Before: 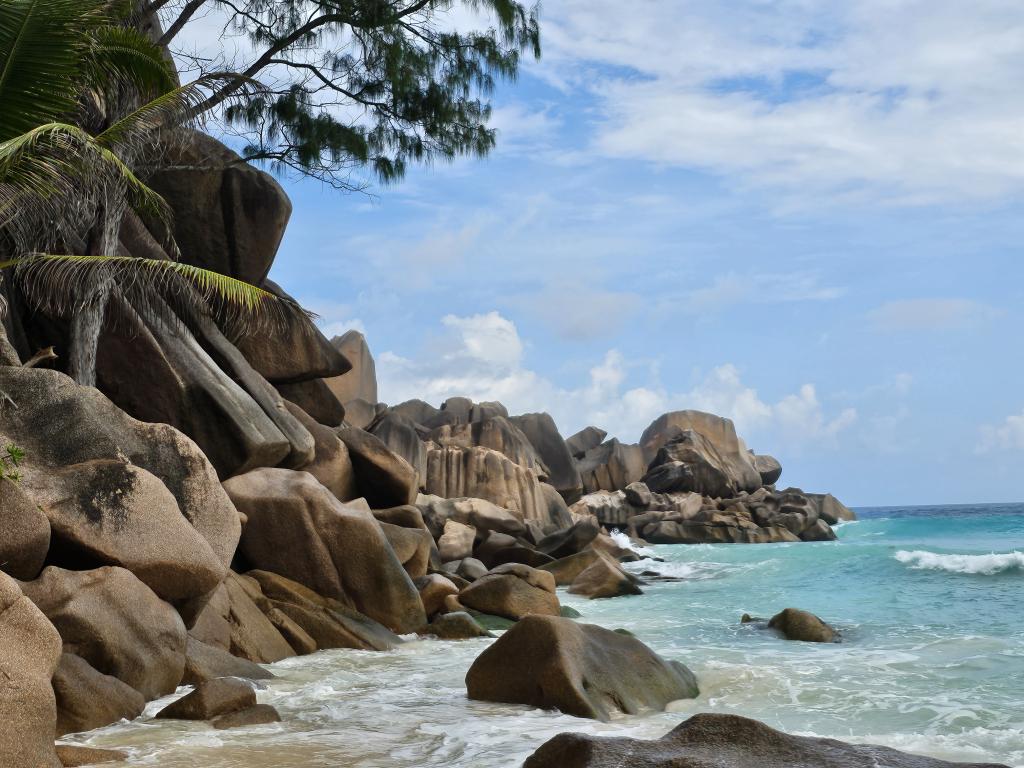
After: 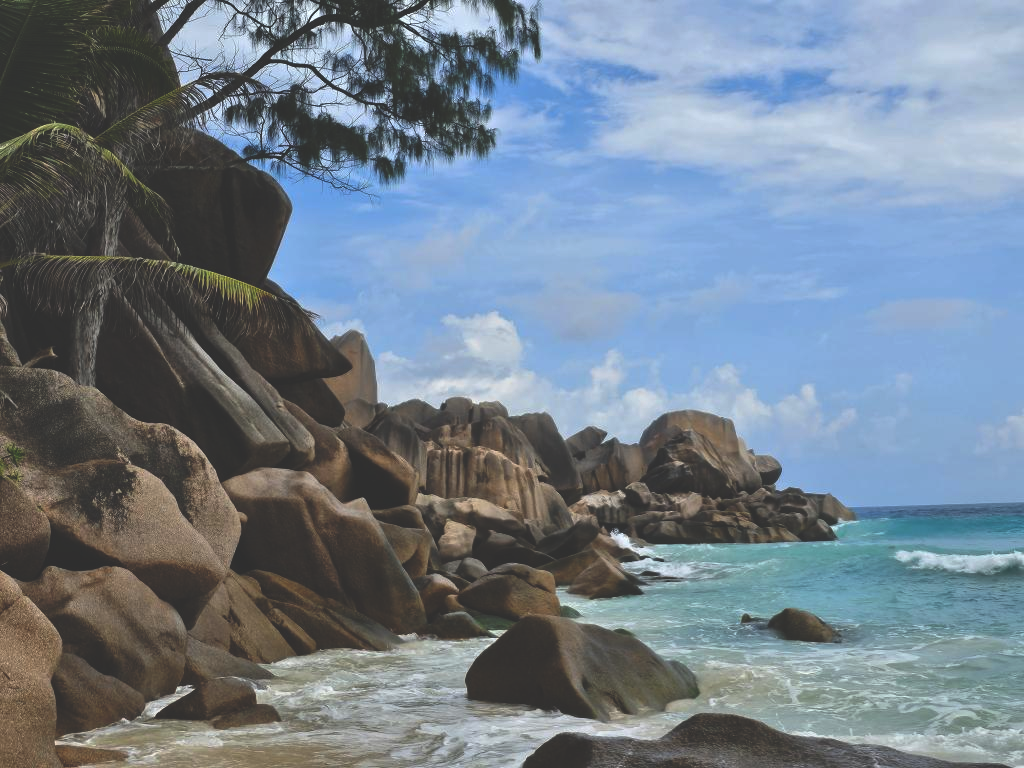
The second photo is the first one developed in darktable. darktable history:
rgb curve: curves: ch0 [(0, 0.186) (0.314, 0.284) (0.775, 0.708) (1, 1)], compensate middle gray true, preserve colors none
shadows and highlights: shadows 20.55, highlights -20.99, soften with gaussian
white balance: red 1, blue 1
